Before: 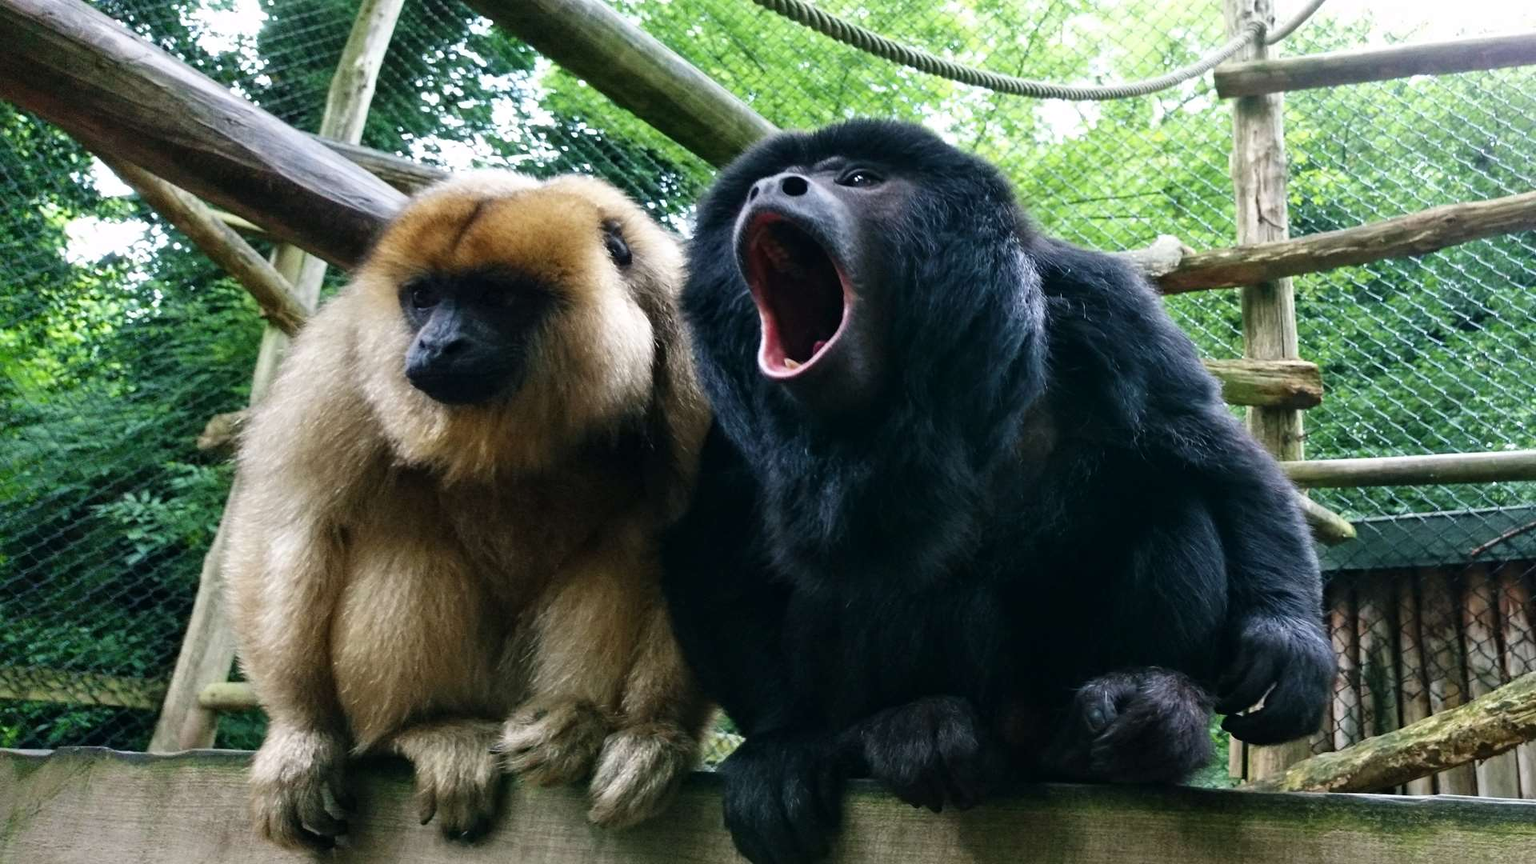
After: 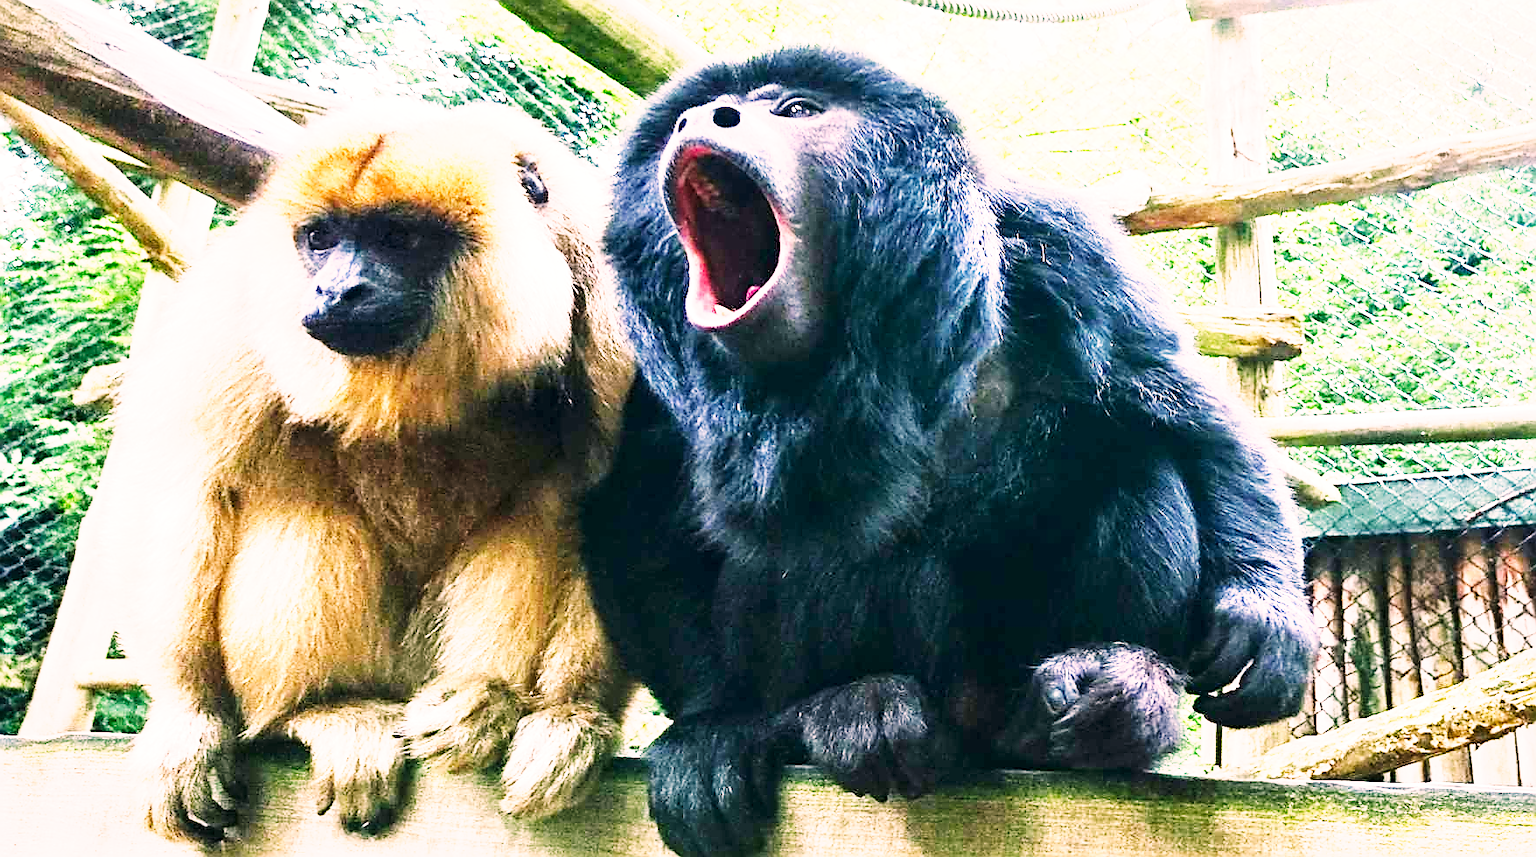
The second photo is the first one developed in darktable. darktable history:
sharpen: radius 1.419, amount 1.244, threshold 0.76
local contrast: mode bilateral grid, contrast 20, coarseness 50, detail 119%, midtone range 0.2
exposure: black level correction 0, exposure 1.92 EV, compensate highlight preservation false
crop and rotate: left 8.52%, top 9.203%
base curve: curves: ch0 [(0, 0) (0.007, 0.004) (0.027, 0.03) (0.046, 0.07) (0.207, 0.54) (0.442, 0.872) (0.673, 0.972) (1, 1)], preserve colors none
color correction: highlights a* 12.61, highlights b* 5.41
